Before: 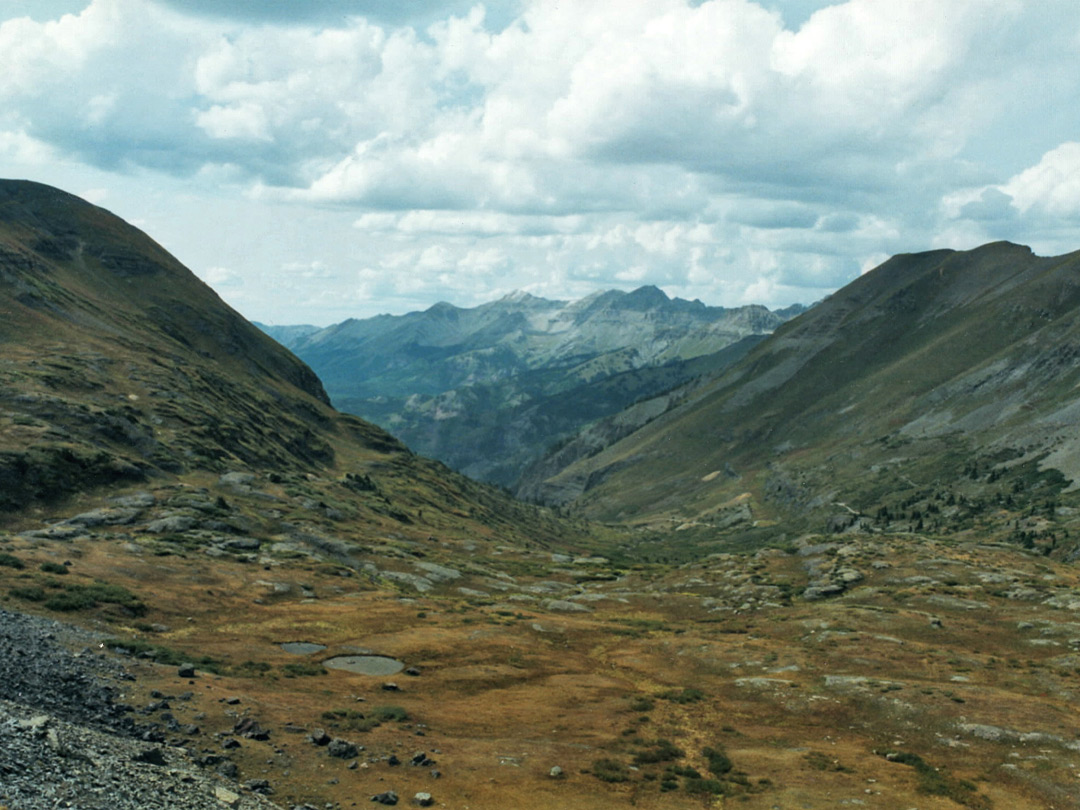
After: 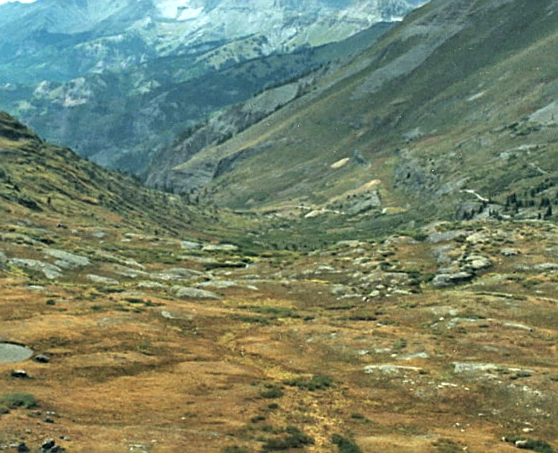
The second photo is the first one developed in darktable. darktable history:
exposure: black level correction 0, exposure 1.096 EV, compensate highlight preservation false
sharpen: on, module defaults
crop: left 34.421%, top 38.706%, right 13.893%, bottom 5.289%
levels: levels [0, 0.498, 1]
